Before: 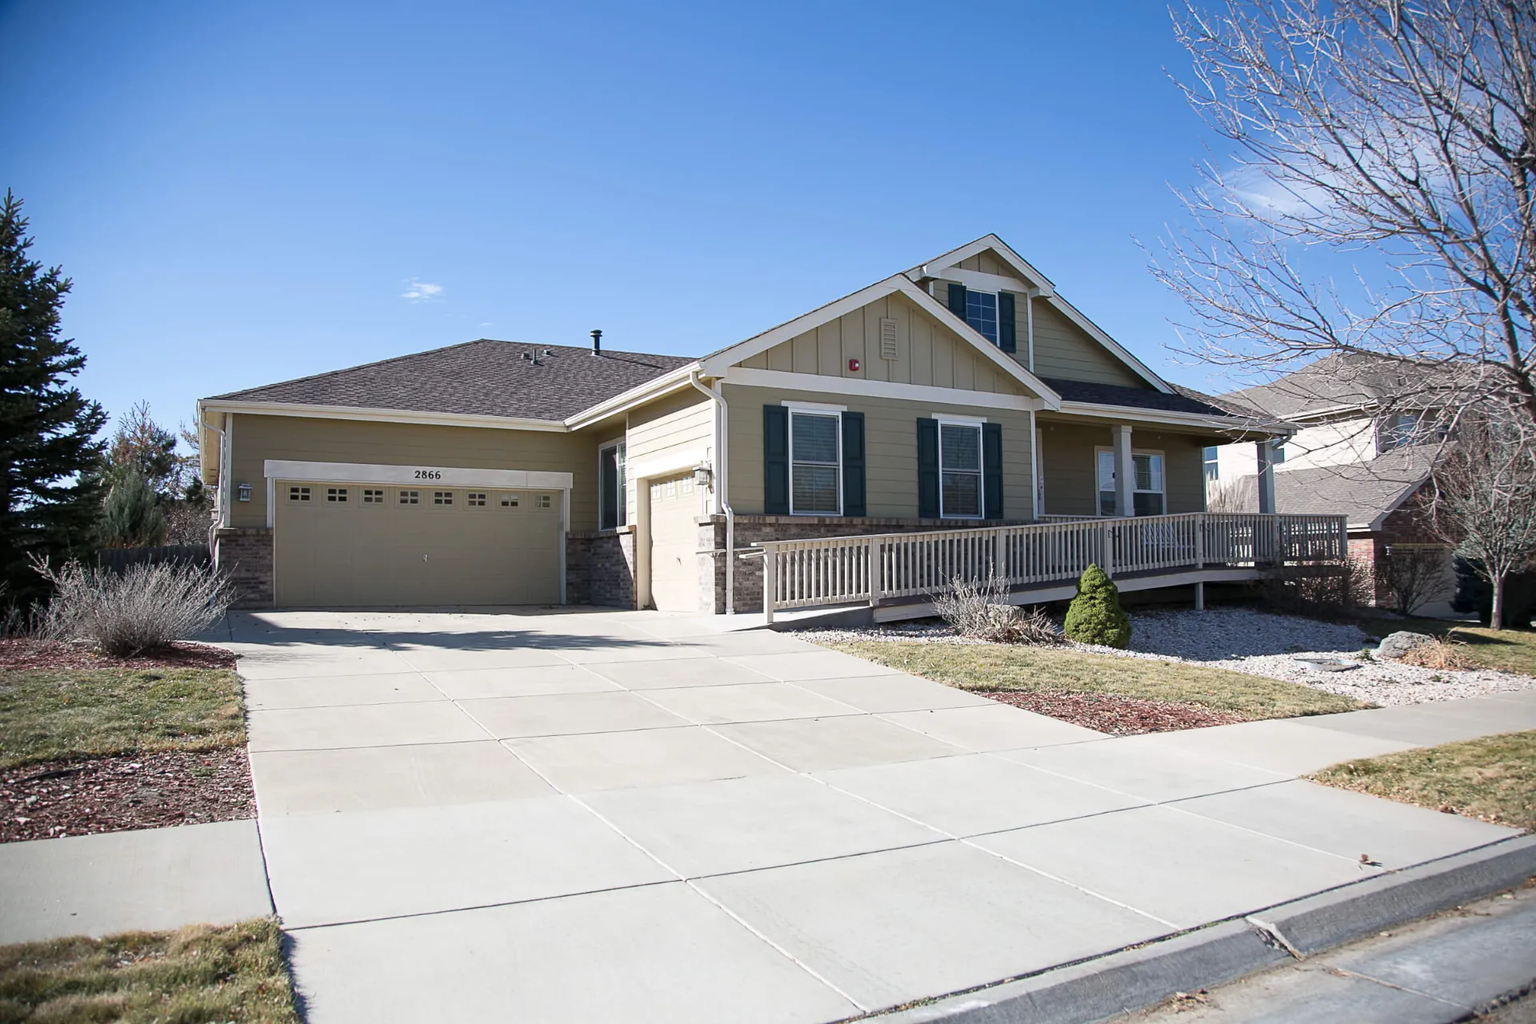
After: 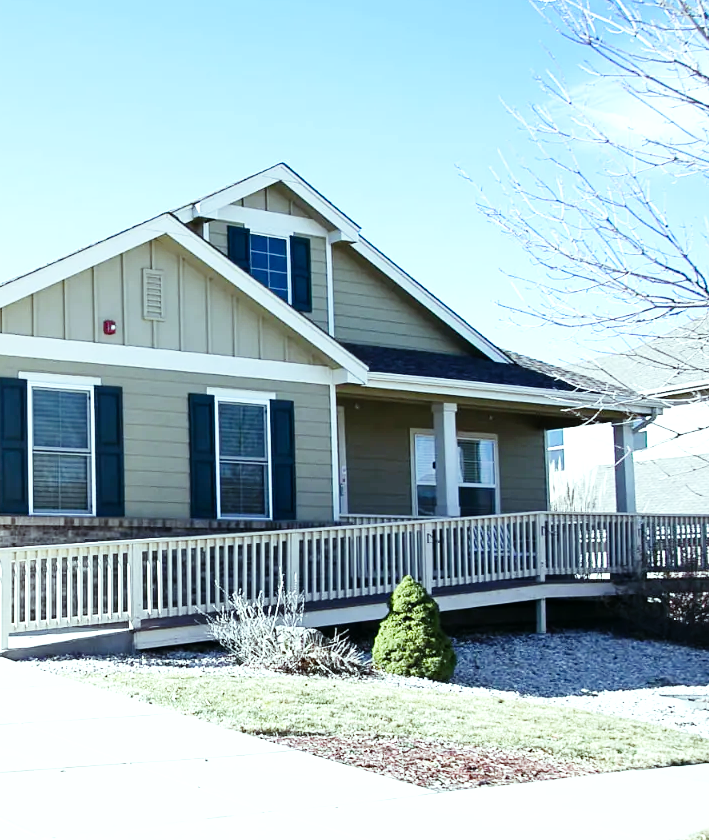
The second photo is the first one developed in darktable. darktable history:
white balance: red 1.004, blue 1.024
base curve: curves: ch0 [(0, 0) (0.008, 0.007) (0.022, 0.029) (0.048, 0.089) (0.092, 0.197) (0.191, 0.399) (0.275, 0.534) (0.357, 0.65) (0.477, 0.78) (0.542, 0.833) (0.799, 0.973) (1, 1)], preserve colors none
crop and rotate: left 49.936%, top 10.094%, right 13.136%, bottom 24.256%
tone equalizer: -8 EV -0.417 EV, -7 EV -0.389 EV, -6 EV -0.333 EV, -5 EV -0.222 EV, -3 EV 0.222 EV, -2 EV 0.333 EV, -1 EV 0.389 EV, +0 EV 0.417 EV, edges refinement/feathering 500, mask exposure compensation -1.57 EV, preserve details no
color balance: mode lift, gamma, gain (sRGB), lift [0.997, 0.979, 1.021, 1.011], gamma [1, 1.084, 0.916, 0.998], gain [1, 0.87, 1.13, 1.101], contrast 4.55%, contrast fulcrum 38.24%, output saturation 104.09%
